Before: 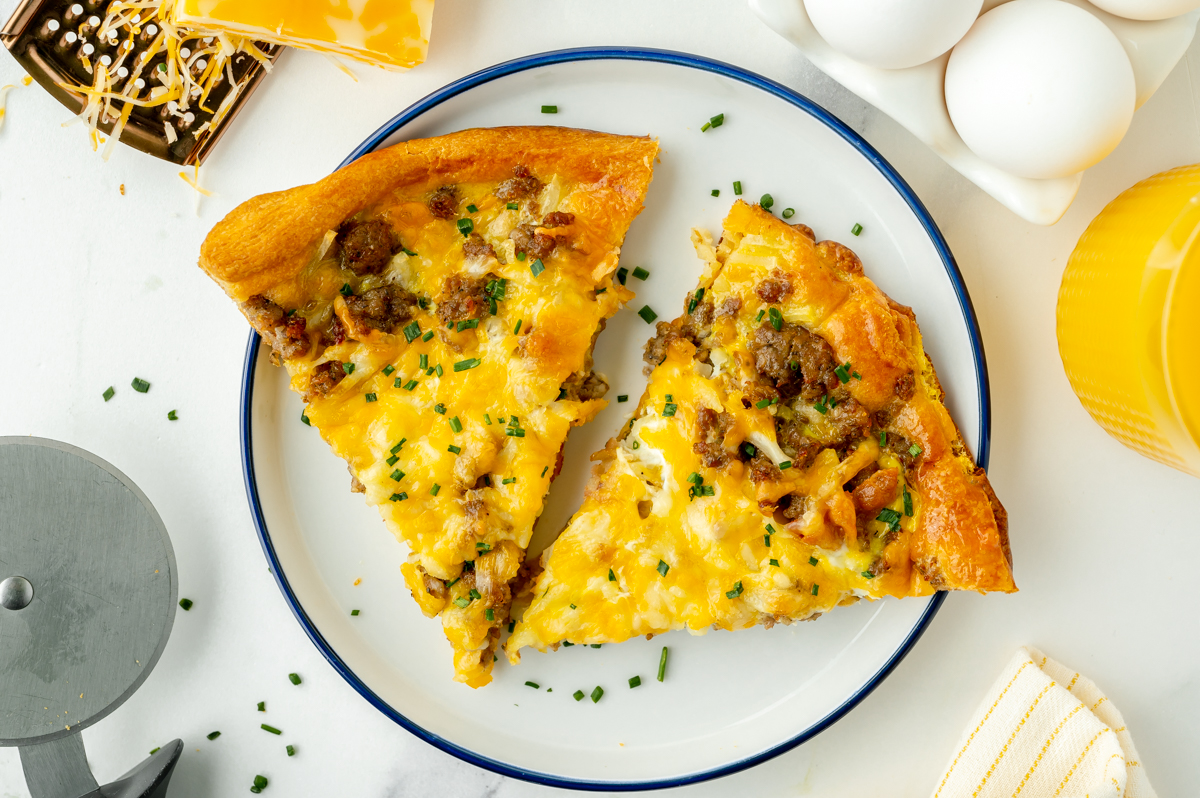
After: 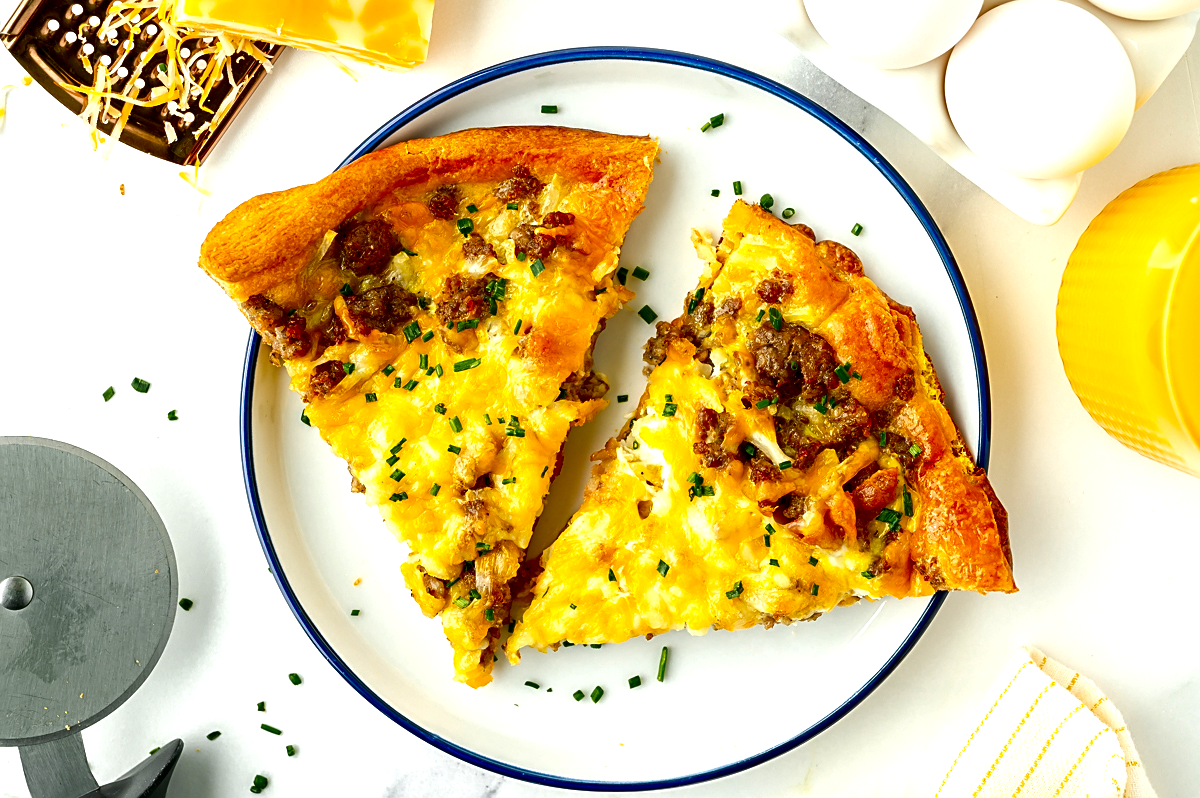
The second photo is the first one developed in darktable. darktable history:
sharpen: on, module defaults
contrast brightness saturation: brightness -0.25, saturation 0.199
exposure: black level correction 0.001, exposure 0.499 EV, compensate highlight preservation false
